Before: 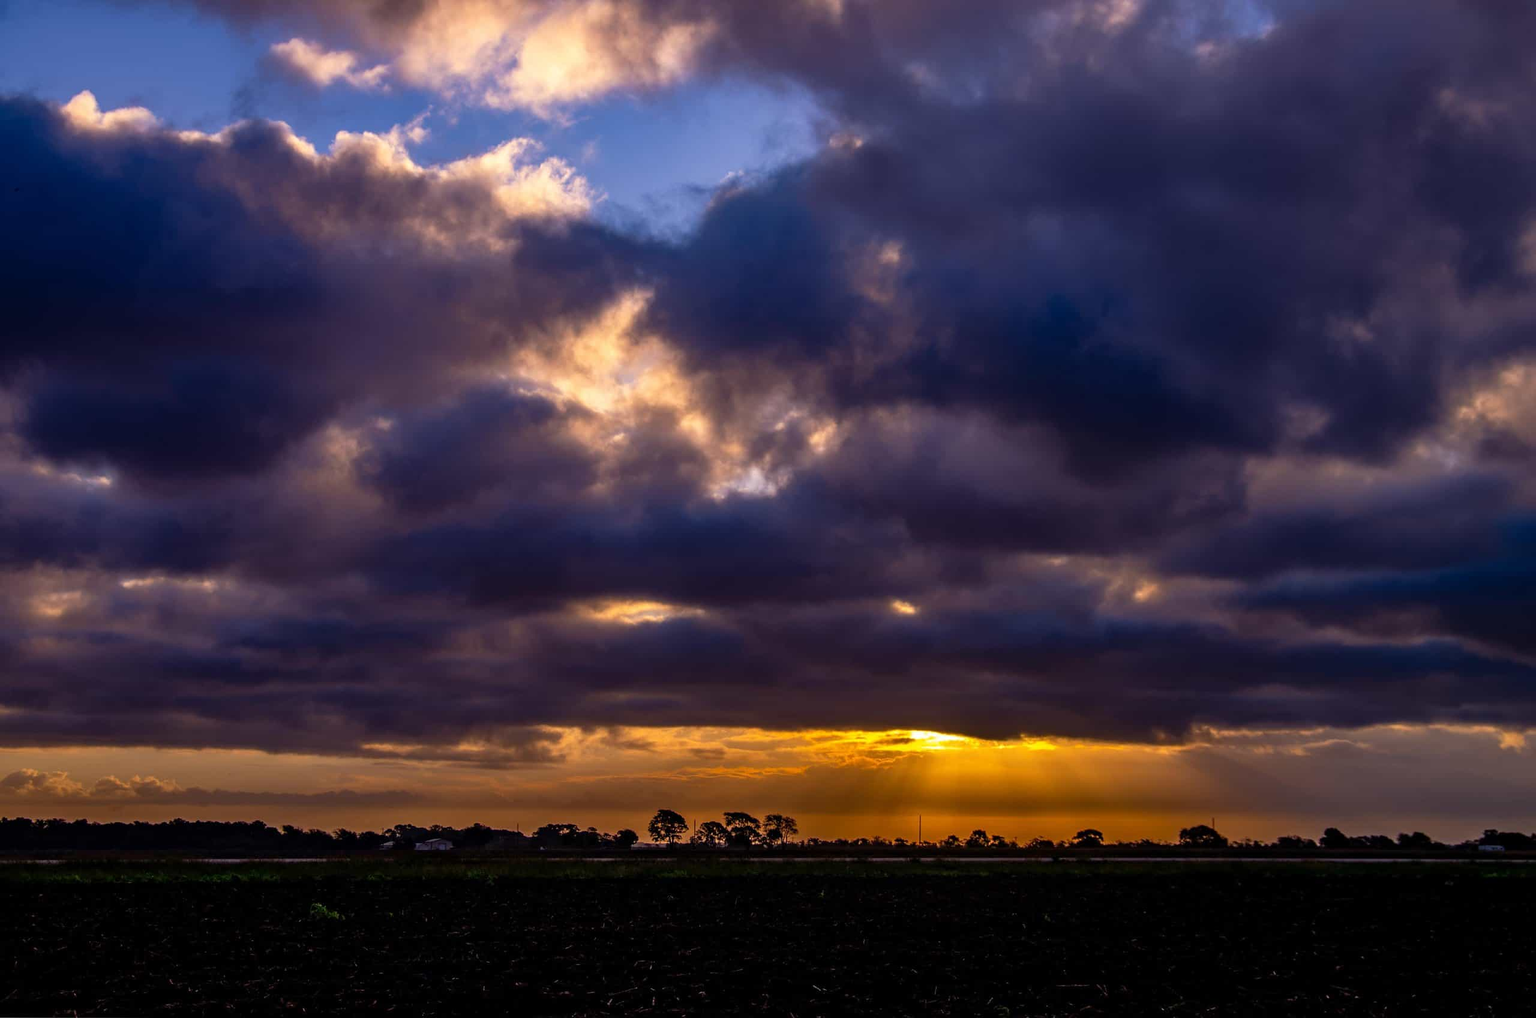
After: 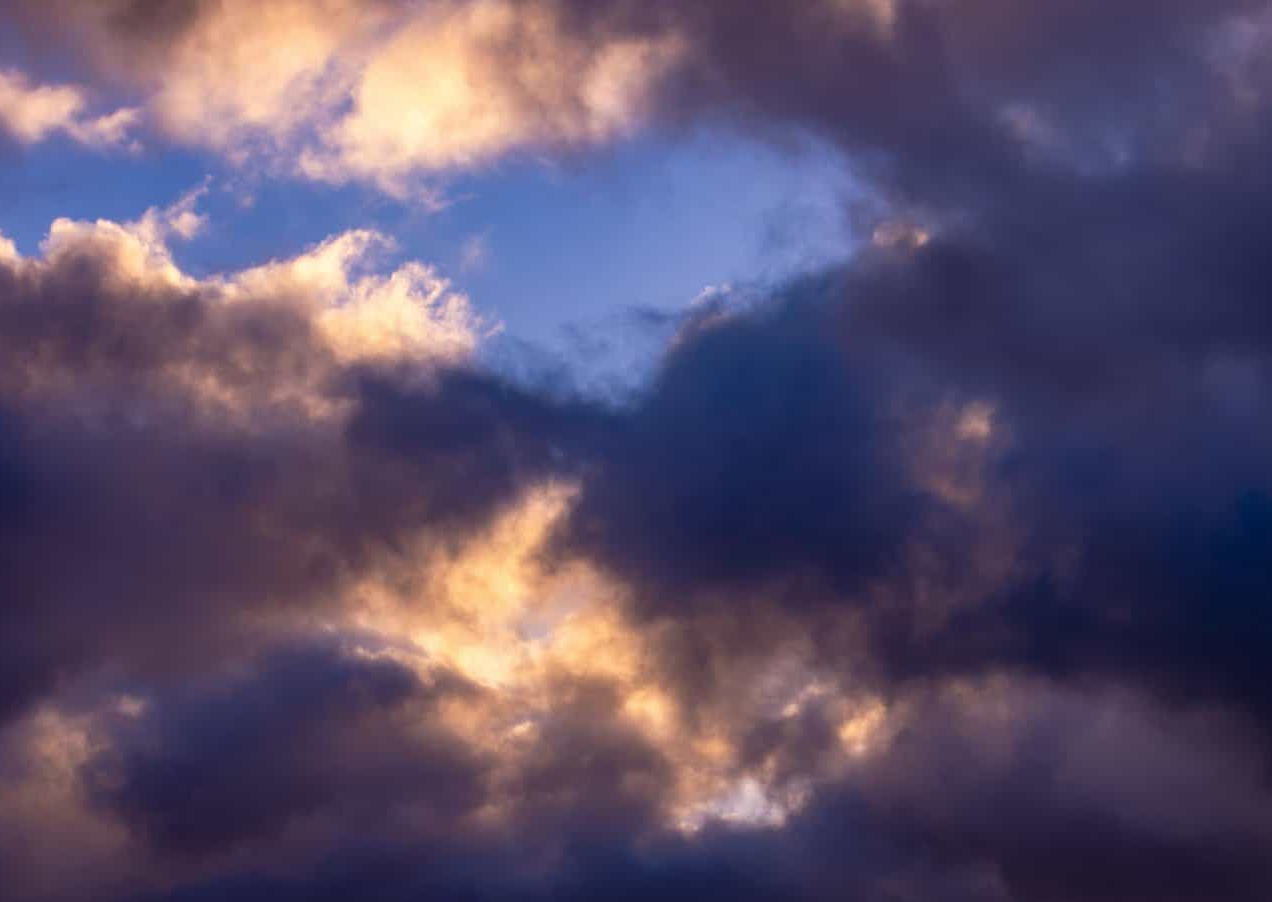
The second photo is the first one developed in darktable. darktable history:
tone equalizer: edges refinement/feathering 500, mask exposure compensation -1.57 EV, preserve details no
crop: left 19.901%, right 30.38%, bottom 46.762%
